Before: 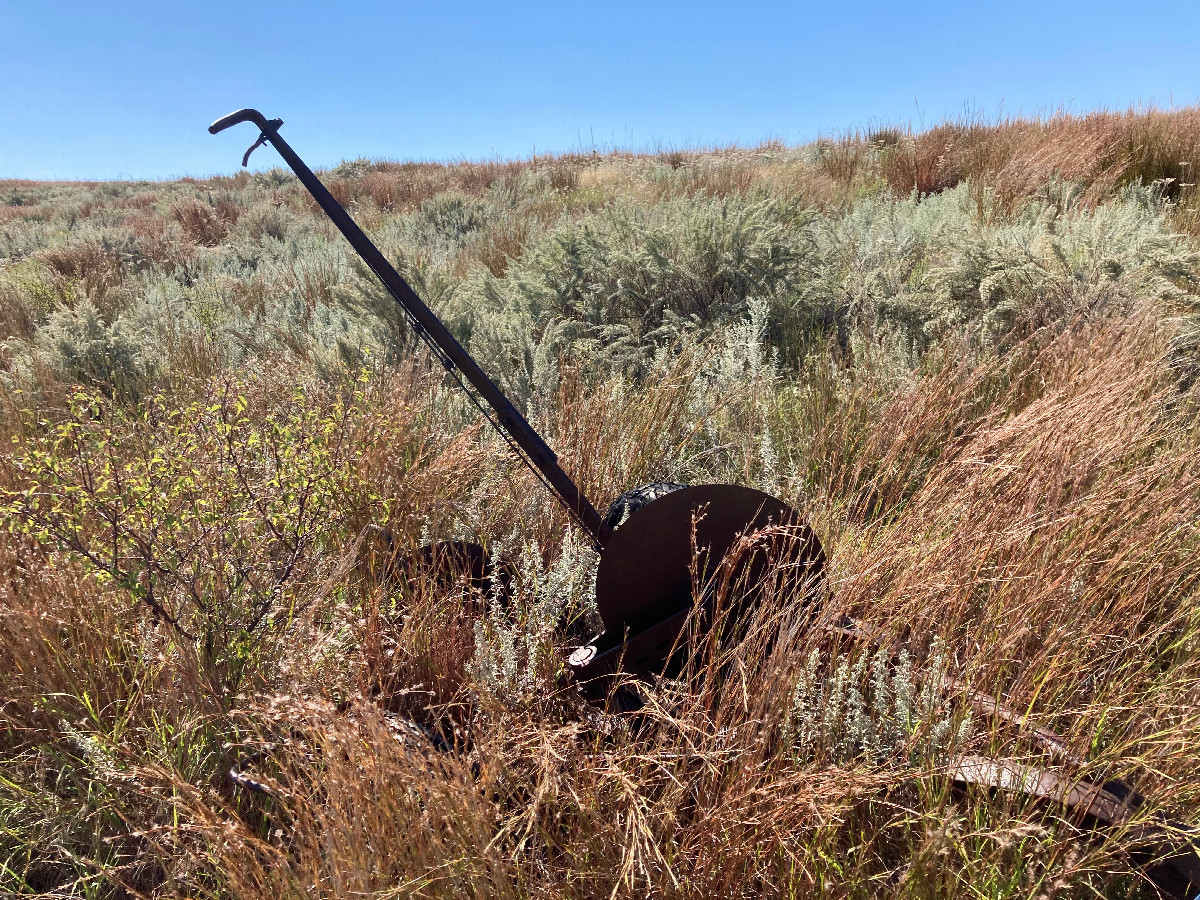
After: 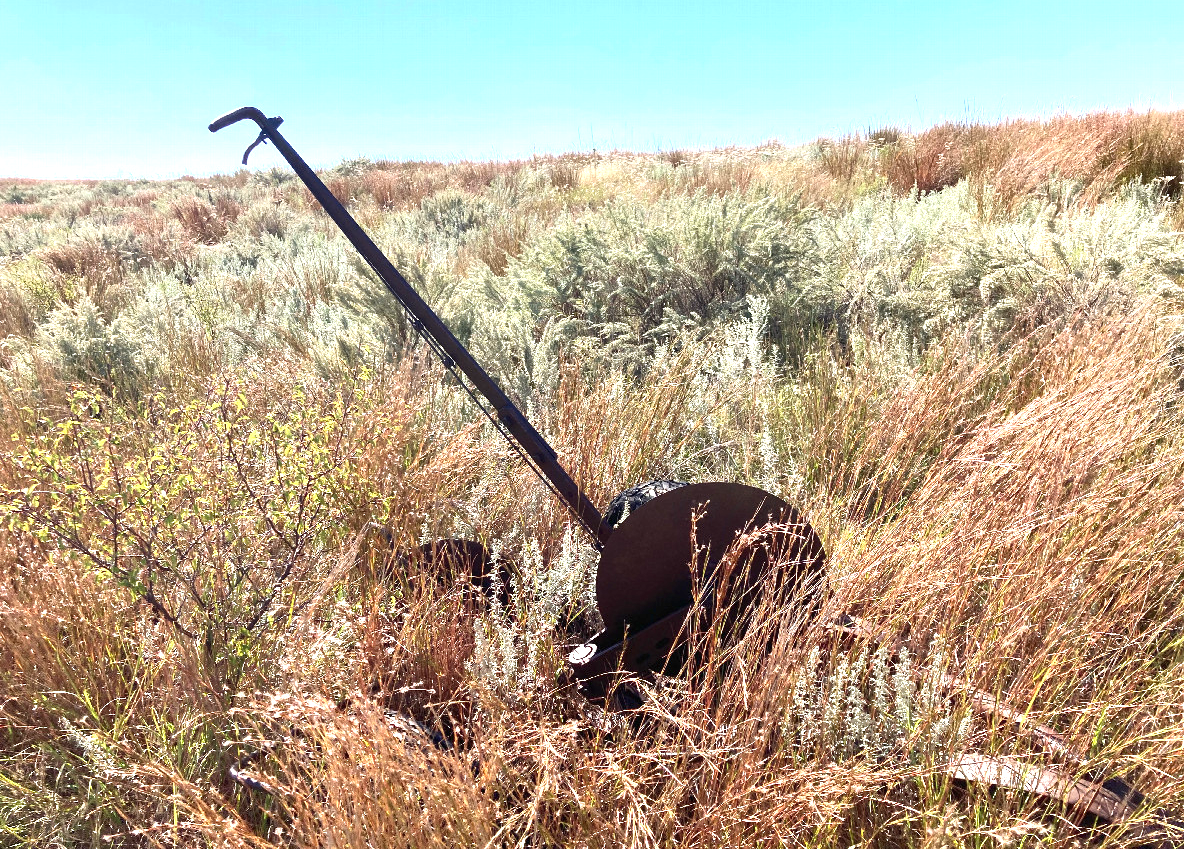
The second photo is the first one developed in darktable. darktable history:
crop: top 0.3%, right 0.262%, bottom 5.096%
exposure: black level correction 0, exposure 1.098 EV, compensate highlight preservation false
